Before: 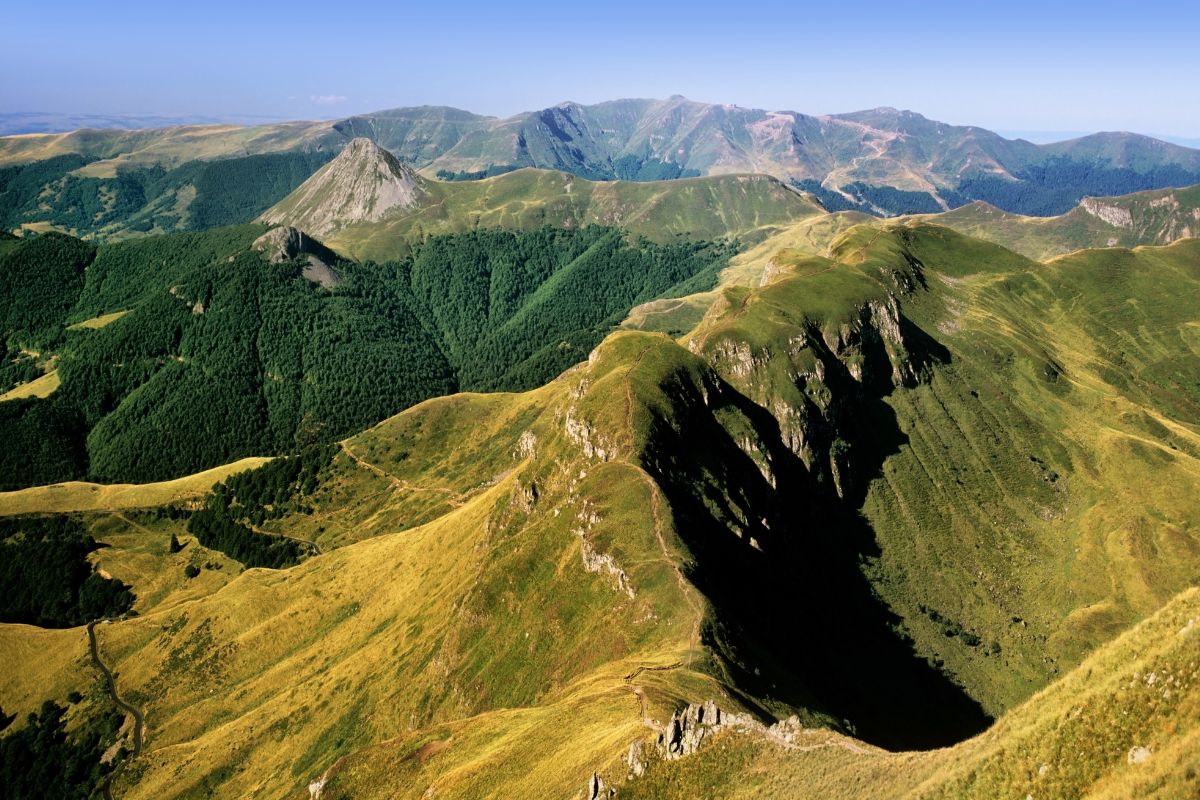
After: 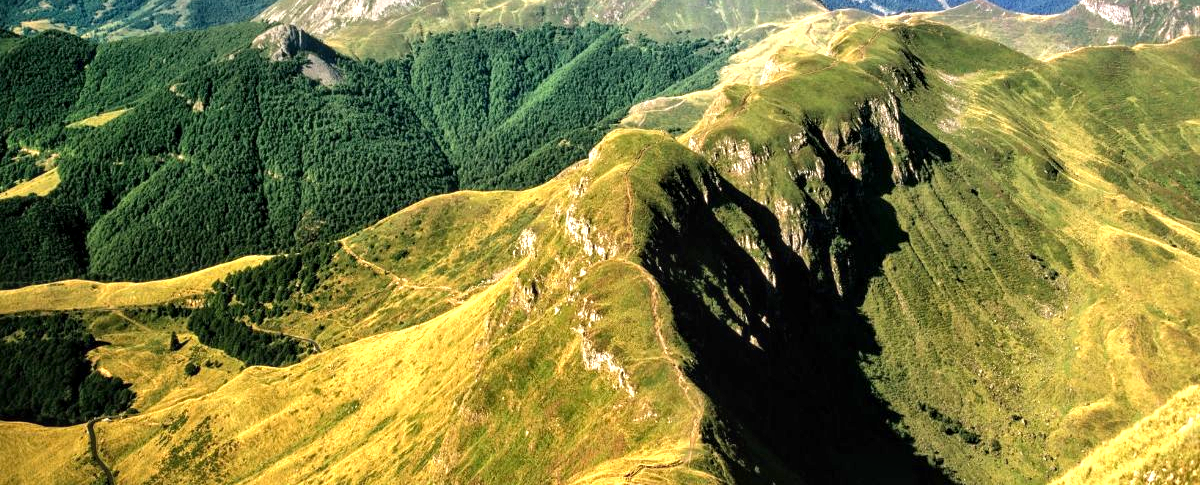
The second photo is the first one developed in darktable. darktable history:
crop and rotate: top 25.31%, bottom 14.033%
exposure: black level correction 0, exposure 0.935 EV, compensate highlight preservation false
local contrast: on, module defaults
tone equalizer: edges refinement/feathering 500, mask exposure compensation -1.57 EV, preserve details no
